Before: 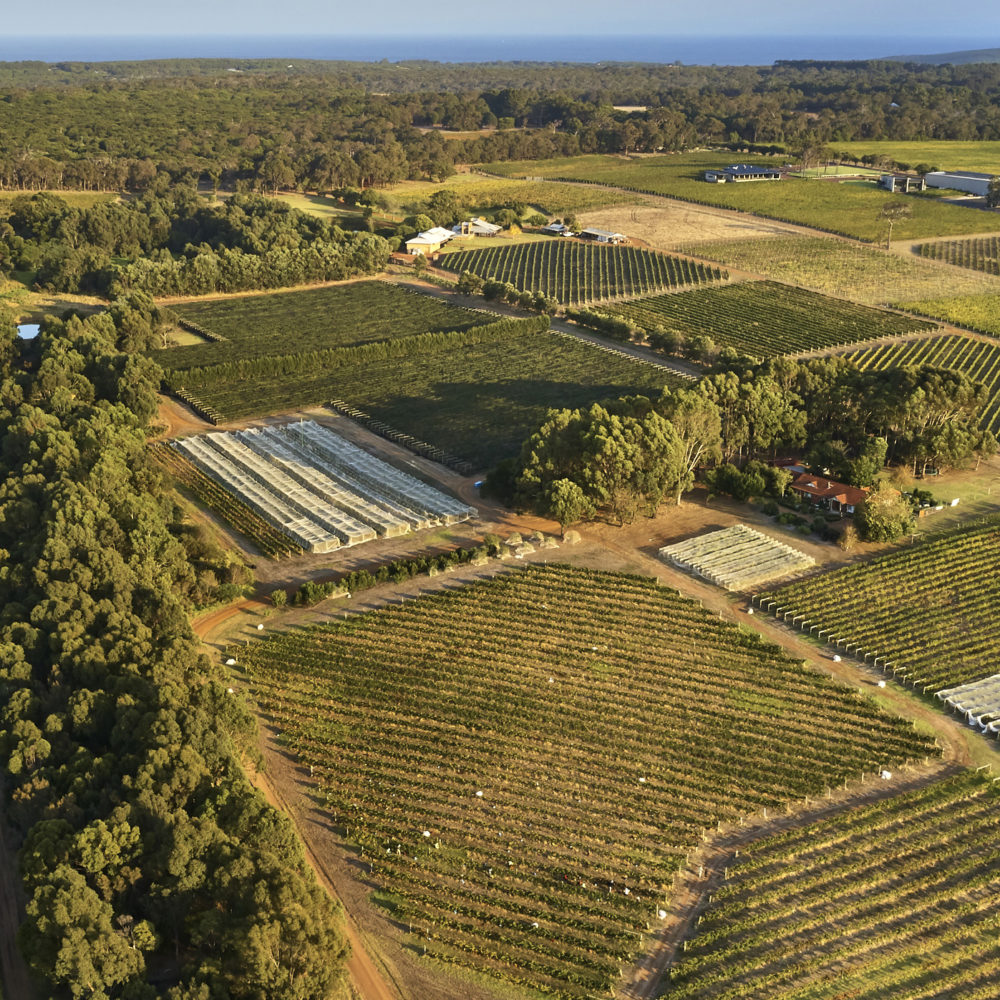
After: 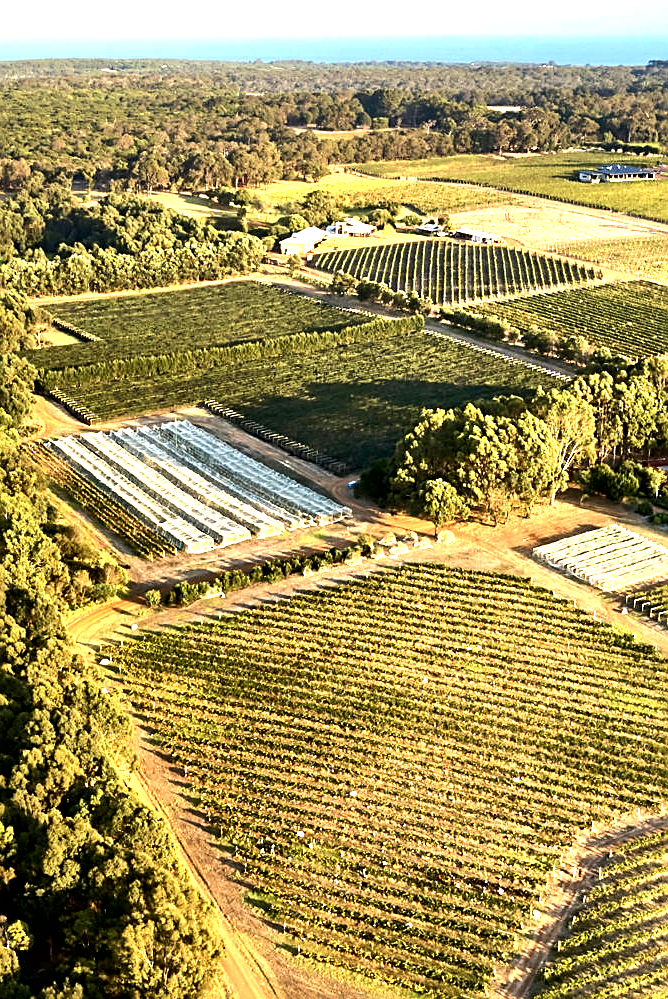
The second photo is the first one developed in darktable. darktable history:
contrast brightness saturation: saturation -0.061
exposure: black level correction 0.007, exposure 0.156 EV, compensate exposure bias true, compensate highlight preservation false
tone equalizer: -8 EV -0.761 EV, -7 EV -0.697 EV, -6 EV -0.631 EV, -5 EV -0.405 EV, -3 EV 0.398 EV, -2 EV 0.6 EV, -1 EV 0.68 EV, +0 EV 0.748 EV, edges refinement/feathering 500, mask exposure compensation -1.57 EV, preserve details no
crop and rotate: left 12.667%, right 20.459%
sharpen: amount 0.492
